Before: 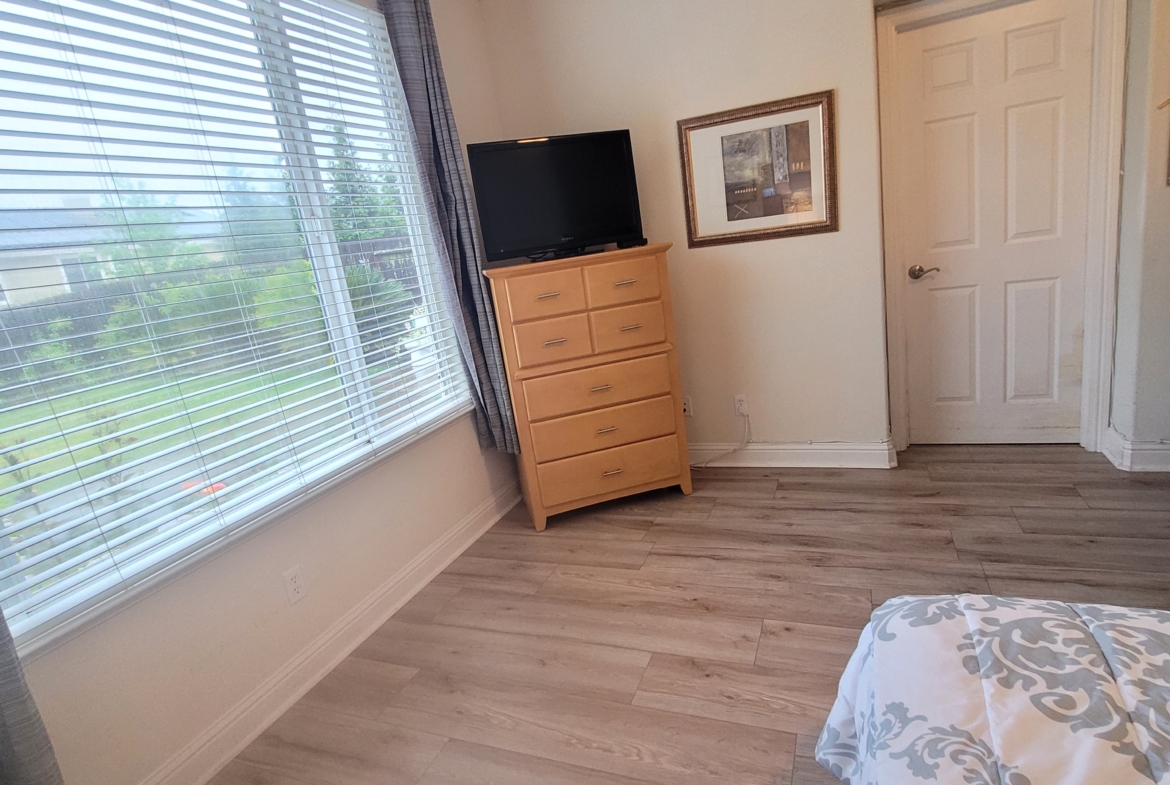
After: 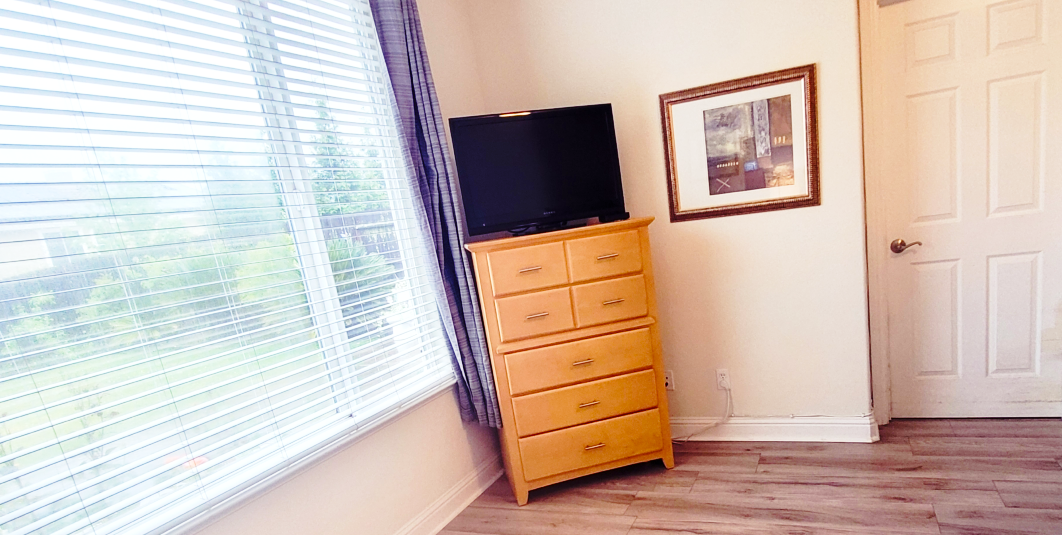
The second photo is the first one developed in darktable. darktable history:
color balance rgb: shadows lift › luminance -21.575%, shadows lift › chroma 9.06%, shadows lift › hue 282.63°, highlights gain › luminance 14.503%, white fulcrum 0.99 EV, perceptual saturation grading › global saturation 20%, perceptual saturation grading › highlights -49.988%, perceptual saturation grading › shadows 24.002%, global vibrance 32.984%
base curve: curves: ch0 [(0, 0) (0.028, 0.03) (0.121, 0.232) (0.46, 0.748) (0.859, 0.968) (1, 1)], preserve colors none
crop: left 1.586%, top 3.381%, right 7.57%, bottom 28.465%
tone equalizer: on, module defaults
